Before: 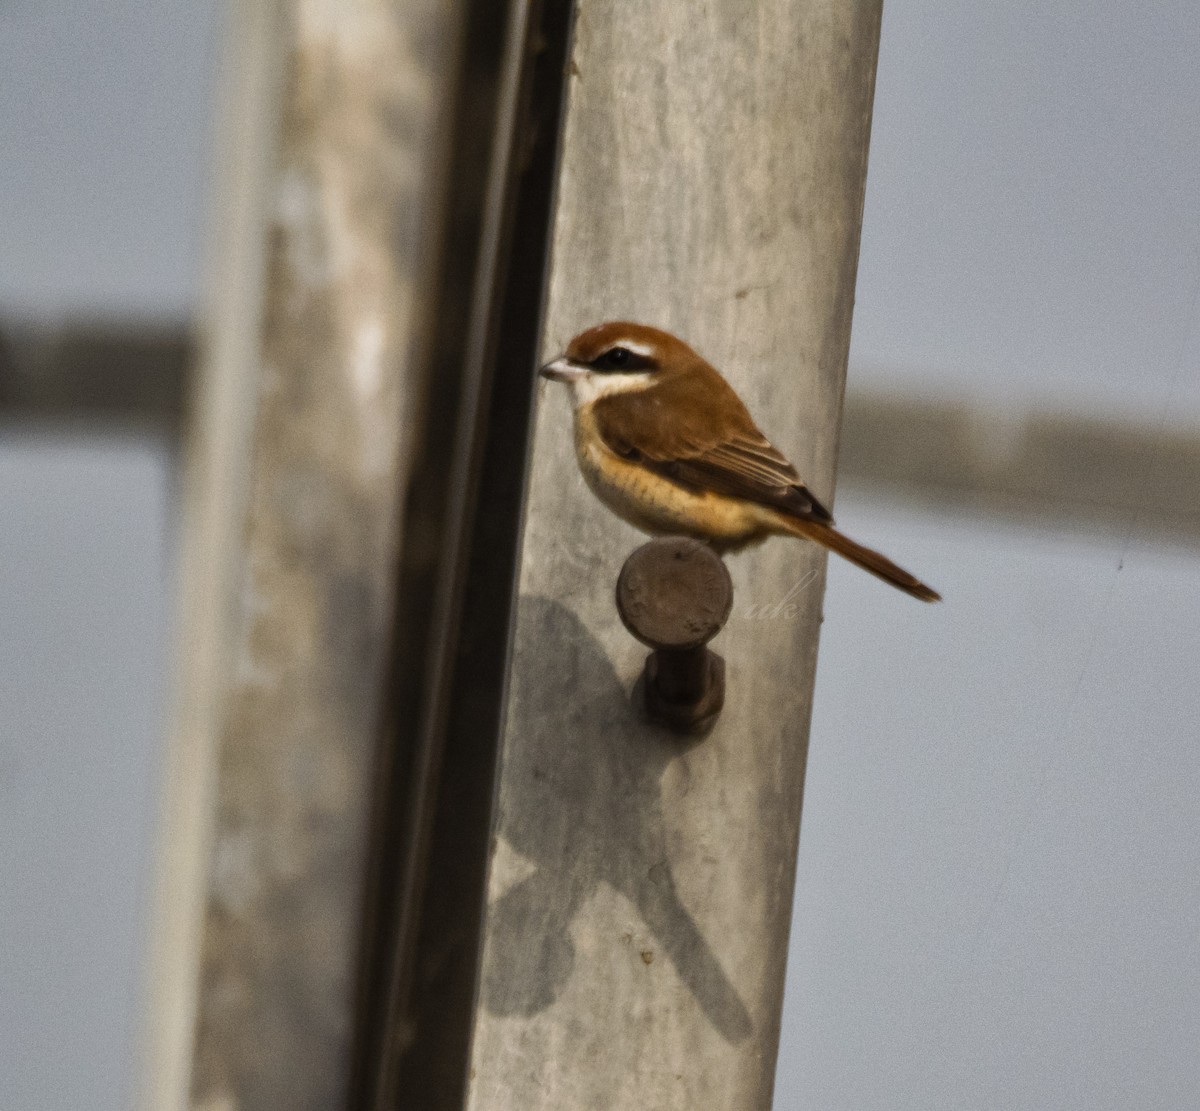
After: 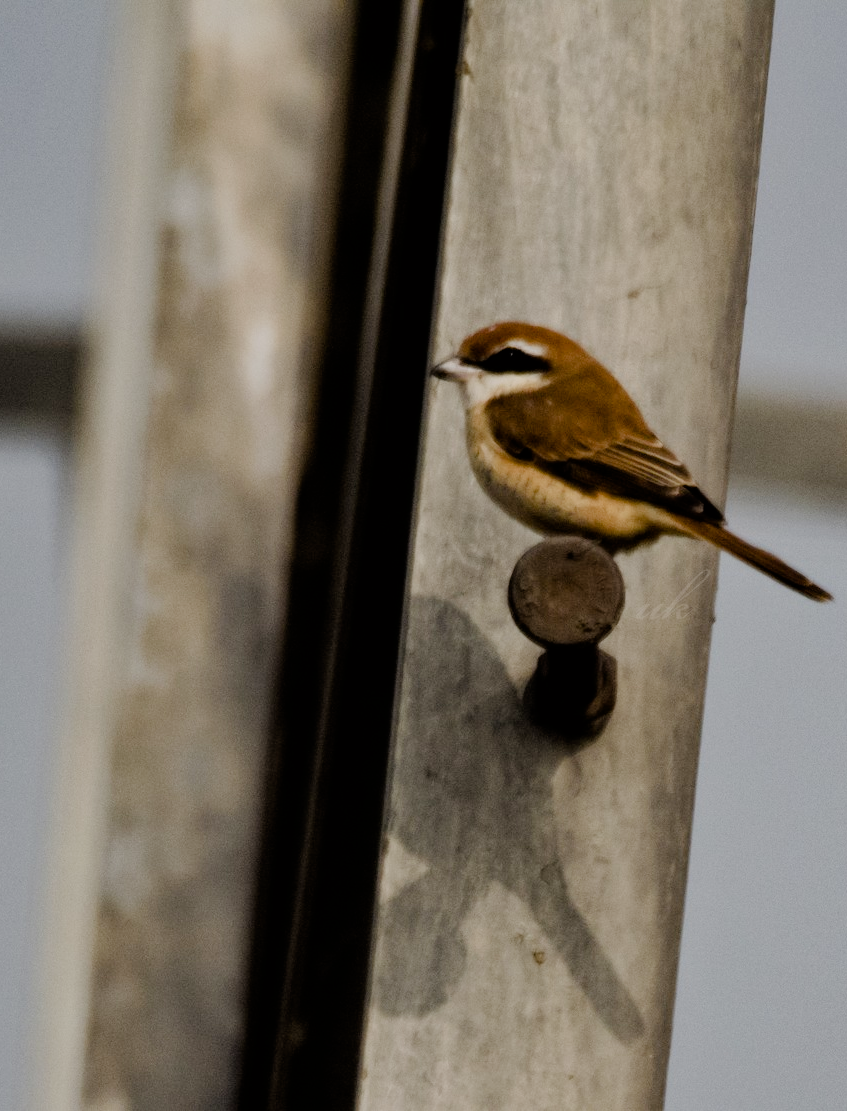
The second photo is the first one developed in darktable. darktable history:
crop and rotate: left 9.013%, right 20.349%
filmic rgb: black relative exposure -4.62 EV, white relative exposure 4.8 EV, threshold 2.95 EV, hardness 2.34, latitude 36.75%, contrast 1.048, highlights saturation mix 0.814%, shadows ↔ highlights balance 1.17%, color science v6 (2022), enable highlight reconstruction true
color balance rgb: linear chroma grading › shadows 31.921%, linear chroma grading › global chroma -2.518%, linear chroma grading › mid-tones 3.839%, perceptual saturation grading › global saturation 0.274%, perceptual saturation grading › highlights -32.113%, perceptual saturation grading › mid-tones 5.256%, perceptual saturation grading › shadows 17.681%
